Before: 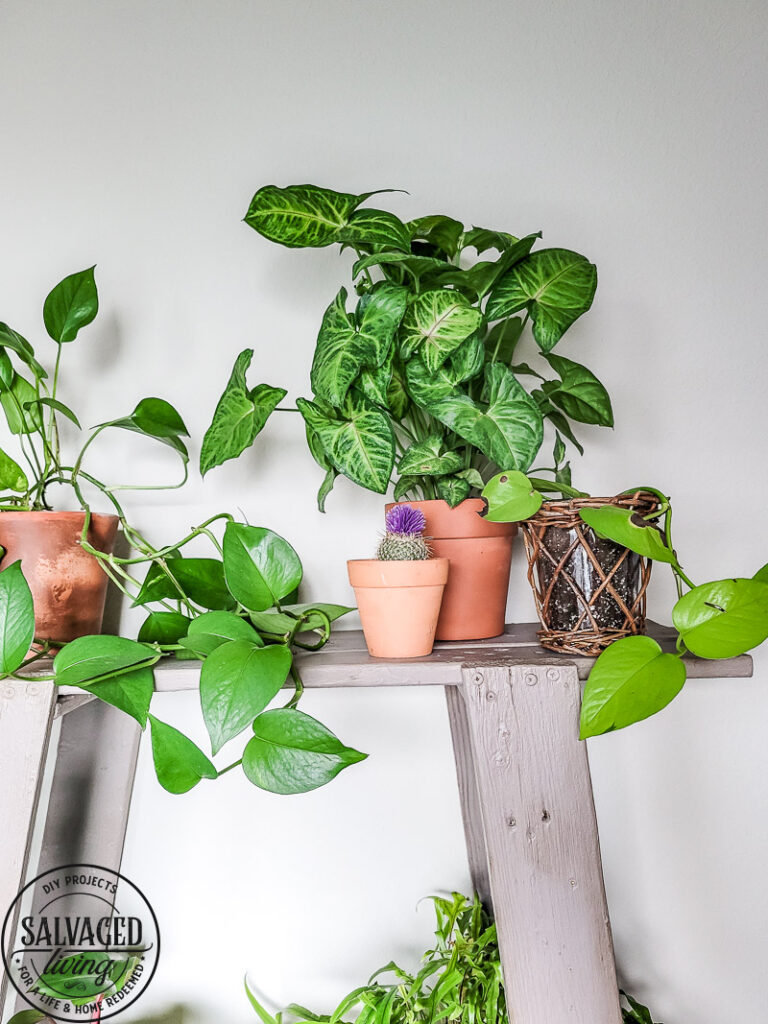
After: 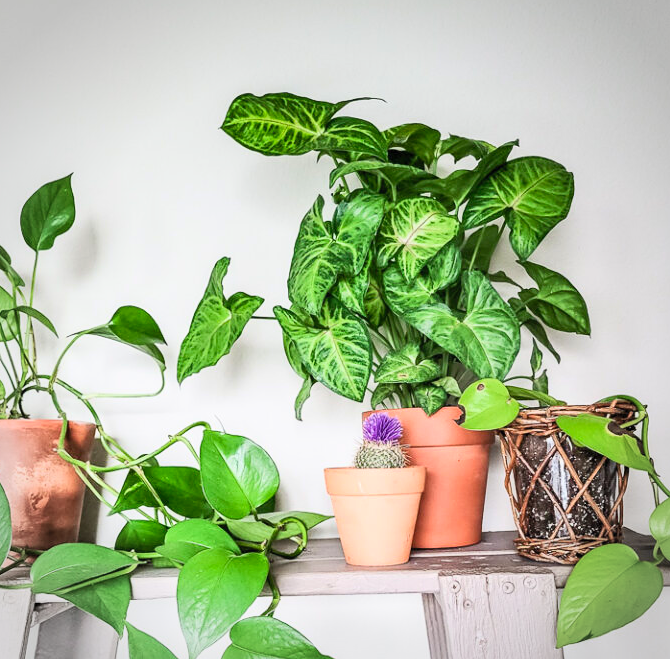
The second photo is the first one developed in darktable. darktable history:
crop: left 3.047%, top 9.012%, right 9.656%, bottom 26.574%
contrast brightness saturation: contrast 0.203, brightness 0.17, saturation 0.217
vignetting: fall-off radius 45.91%, brightness -0.283, unbound false
